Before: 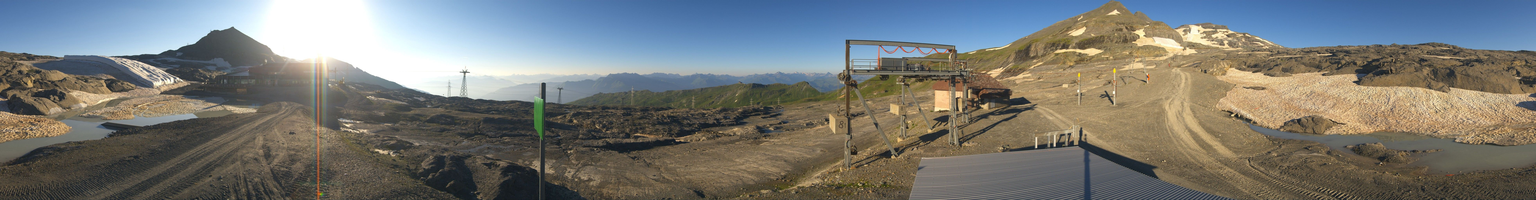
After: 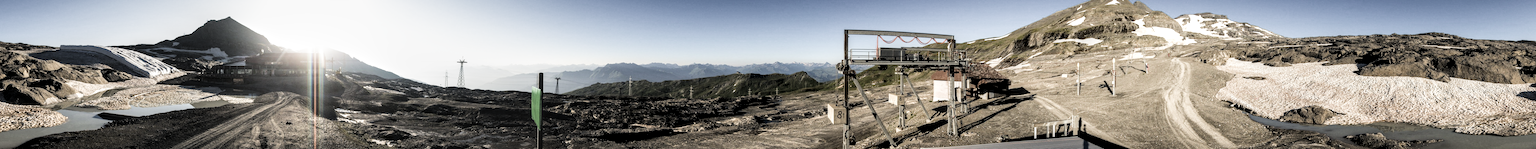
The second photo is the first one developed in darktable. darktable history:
local contrast: detail 150%
crop: left 0.302%, top 5.468%, bottom 19.833%
color balance rgb: shadows lift › luminance -9.246%, power › hue 63.14°, global offset › luminance -0.494%, perceptual saturation grading › global saturation 2.406%, perceptual brilliance grading › global brilliance 14.808%, perceptual brilliance grading › shadows -35.09%, global vibrance 20%
filmic rgb: black relative exposure -7.65 EV, white relative exposure 4.56 EV, hardness 3.61, color science v4 (2020), iterations of high-quality reconstruction 0
sharpen: radius 5.299, amount 0.316, threshold 26.505
contrast brightness saturation: contrast -0.053, saturation -0.404
tone equalizer: -8 EV -1.12 EV, -7 EV -0.999 EV, -6 EV -0.856 EV, -5 EV -0.584 EV, -3 EV 0.593 EV, -2 EV 0.884 EV, -1 EV 1.01 EV, +0 EV 1.06 EV, edges refinement/feathering 500, mask exposure compensation -1.57 EV, preserve details no
